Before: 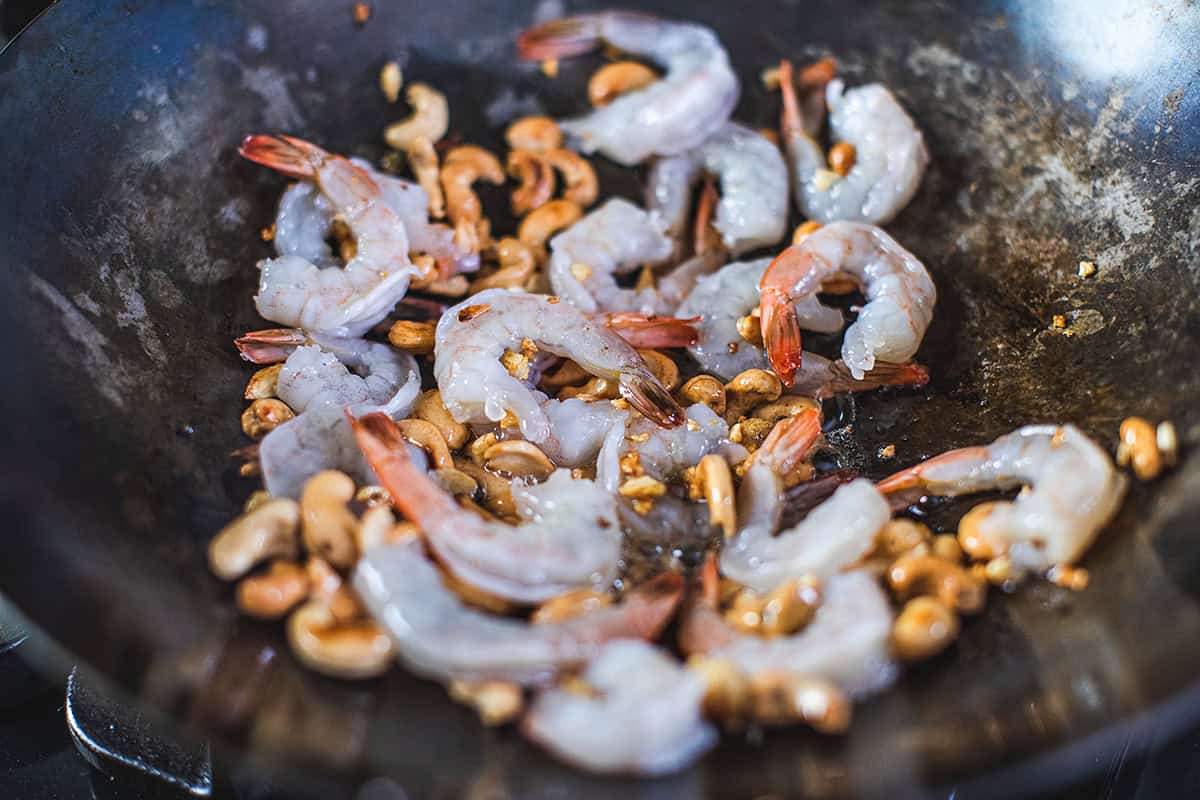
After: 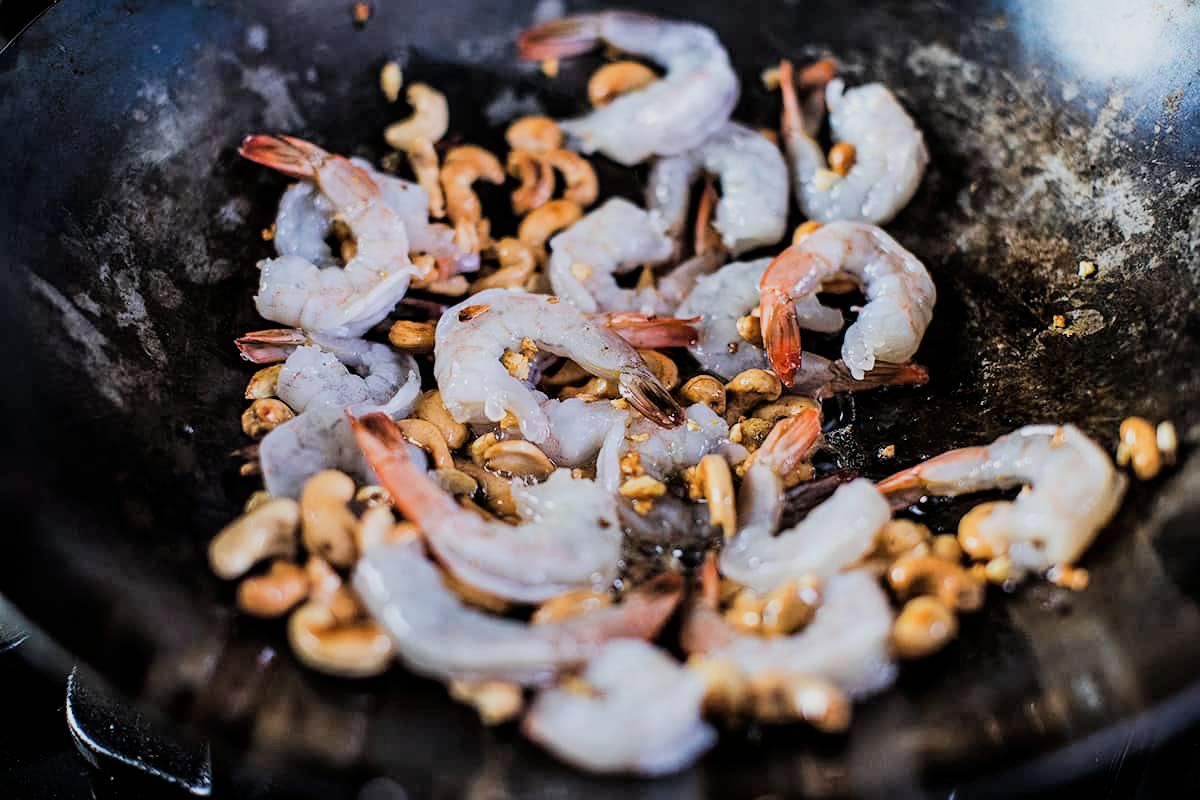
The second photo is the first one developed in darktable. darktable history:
filmic rgb: black relative exposure -5.05 EV, white relative exposure 3.96 EV, hardness 2.88, contrast 1.298, highlights saturation mix -10.03%
